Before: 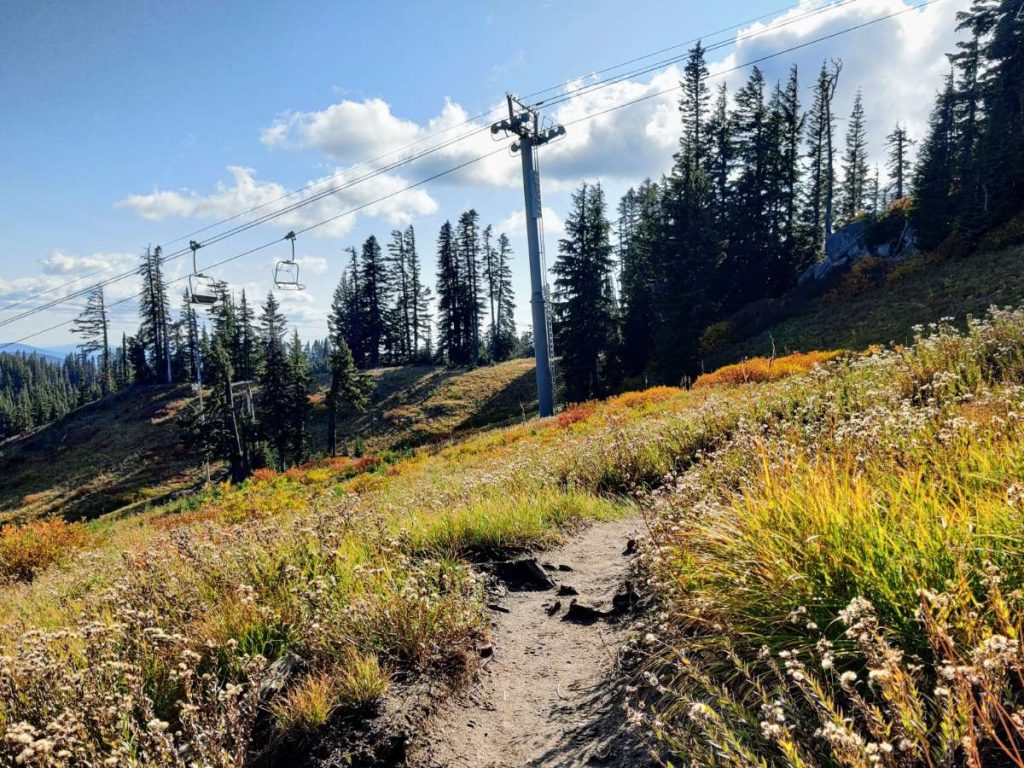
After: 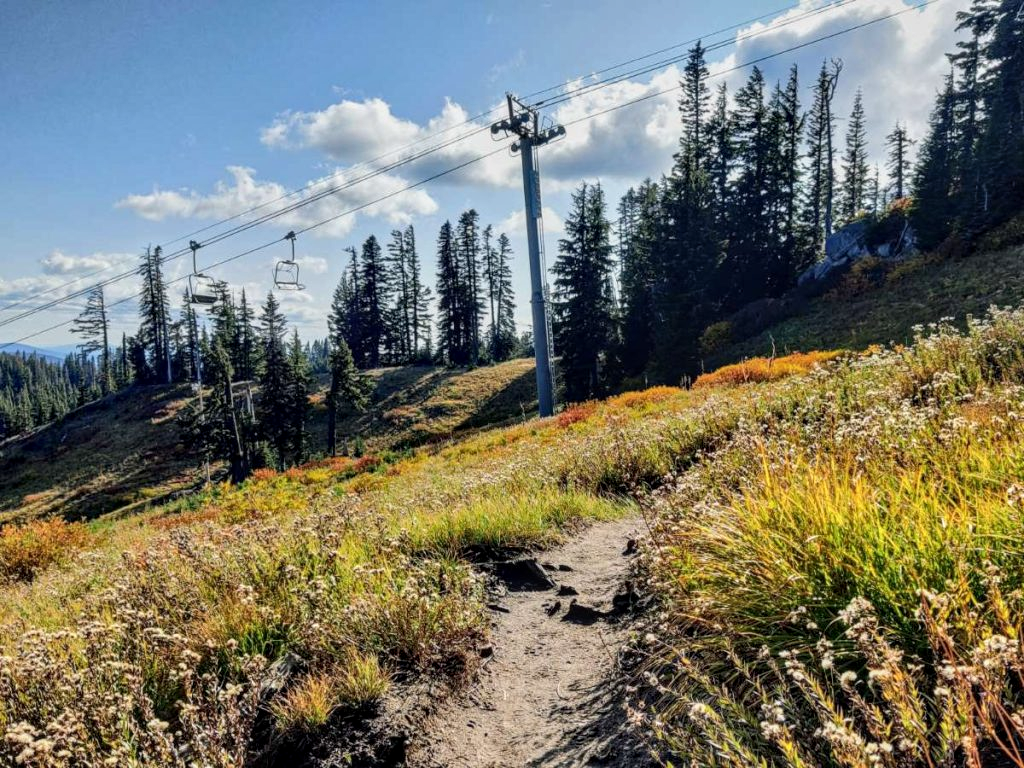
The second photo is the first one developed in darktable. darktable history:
local contrast: on, module defaults
tone equalizer: -8 EV -0.002 EV, -7 EV 0.005 EV, -6 EV -0.009 EV, -5 EV 0.011 EV, -4 EV -0.012 EV, -3 EV 0.007 EV, -2 EV -0.062 EV, -1 EV -0.293 EV, +0 EV -0.582 EV, smoothing diameter 2%, edges refinement/feathering 20, mask exposure compensation -1.57 EV, filter diffusion 5
shadows and highlights: low approximation 0.01, soften with gaussian
